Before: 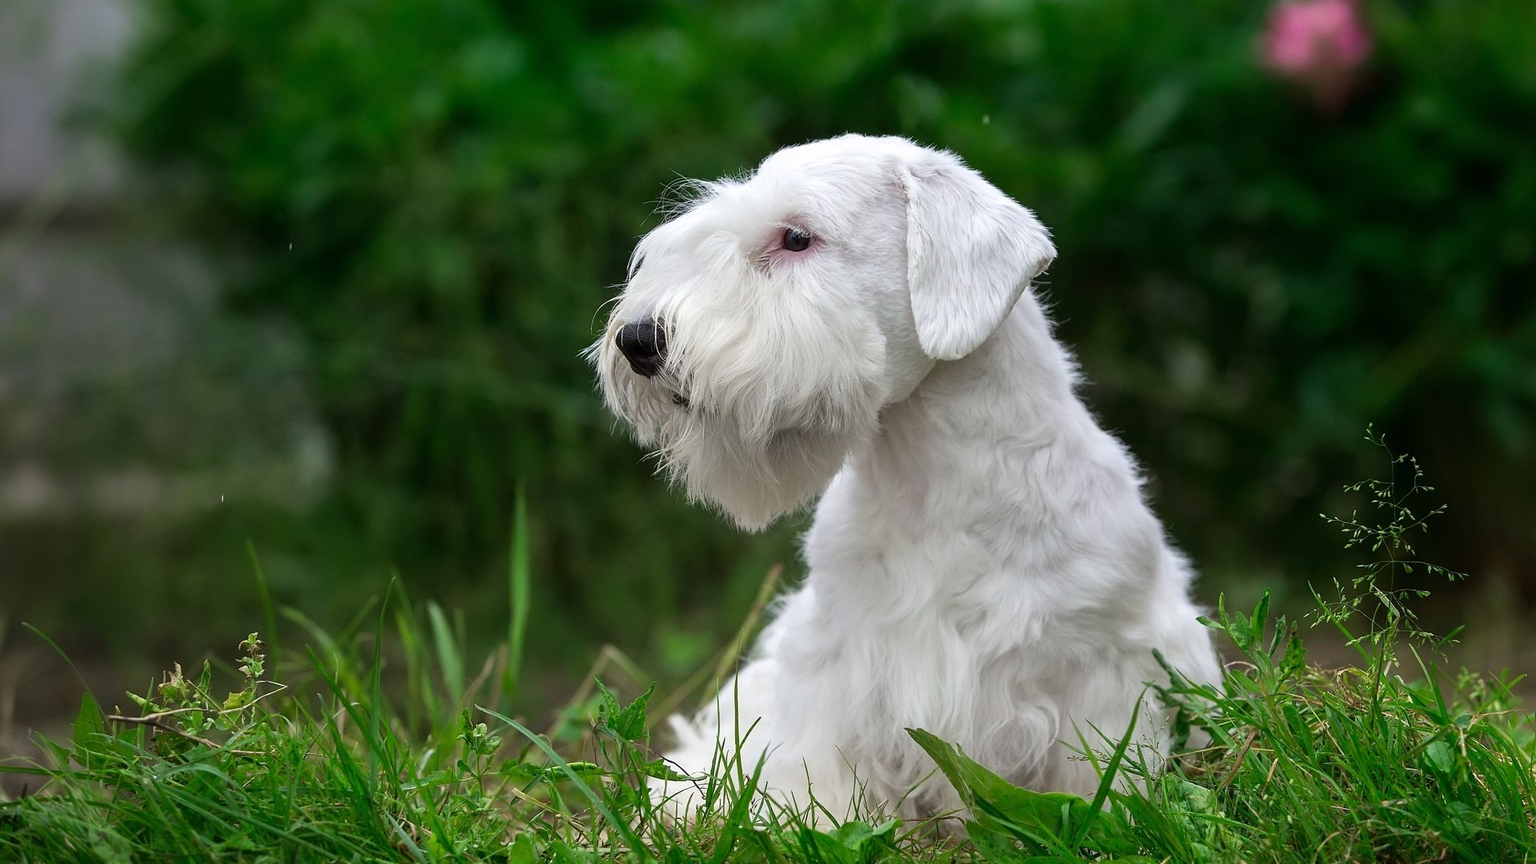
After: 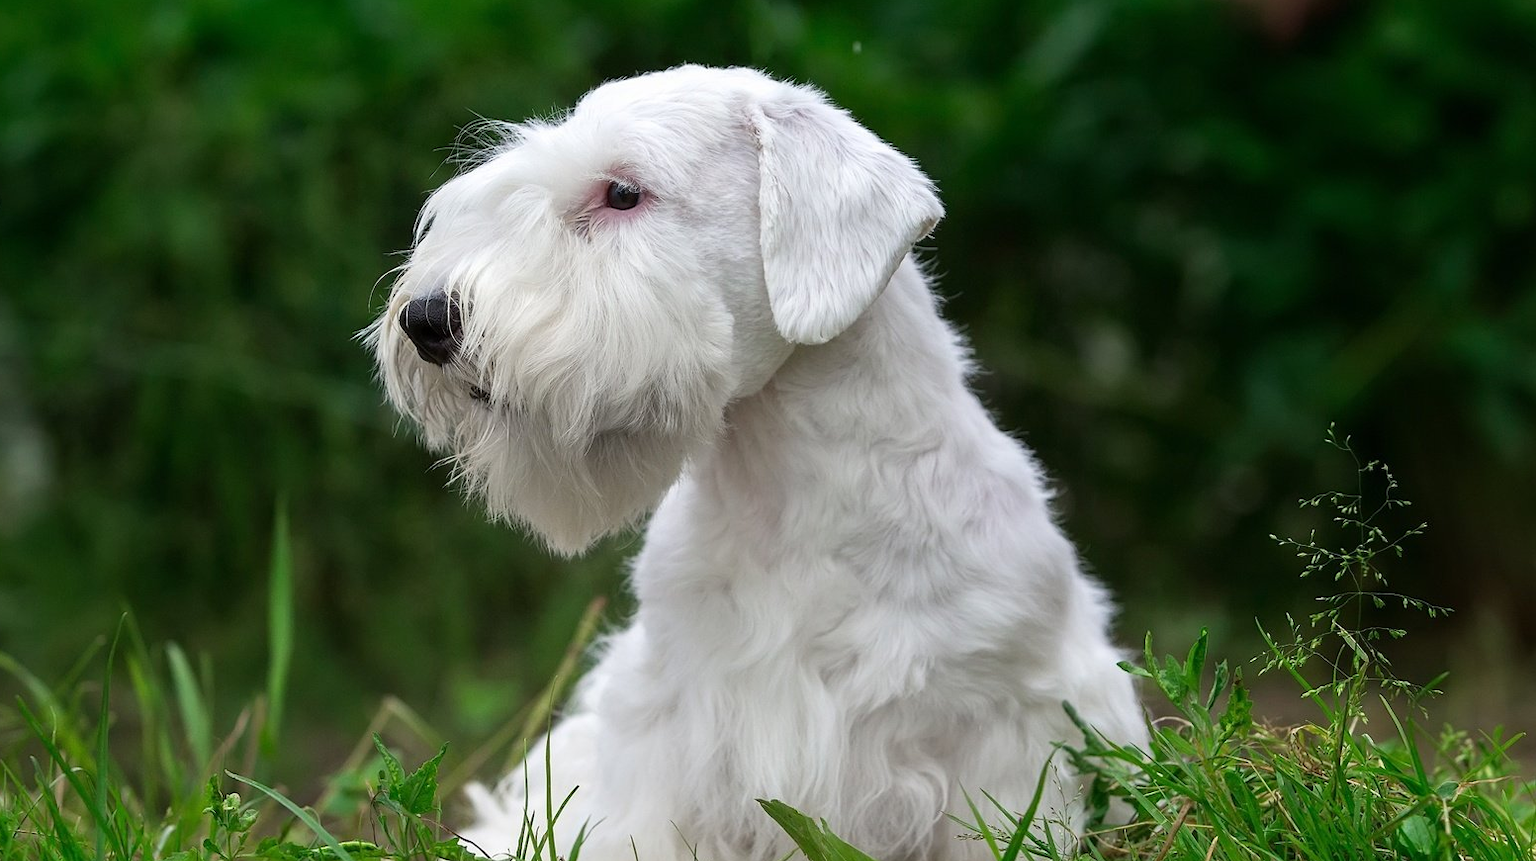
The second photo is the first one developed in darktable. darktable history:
crop: left 19.097%, top 9.518%, right 0.001%, bottom 9.743%
